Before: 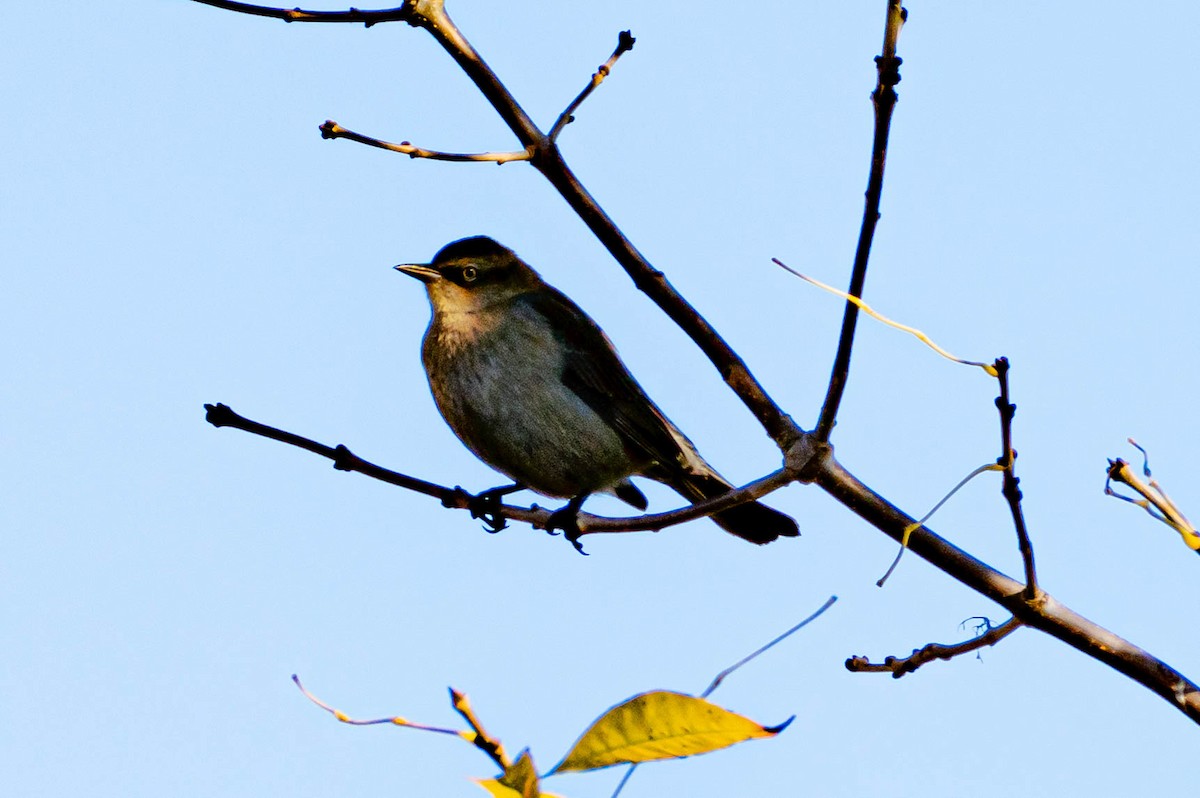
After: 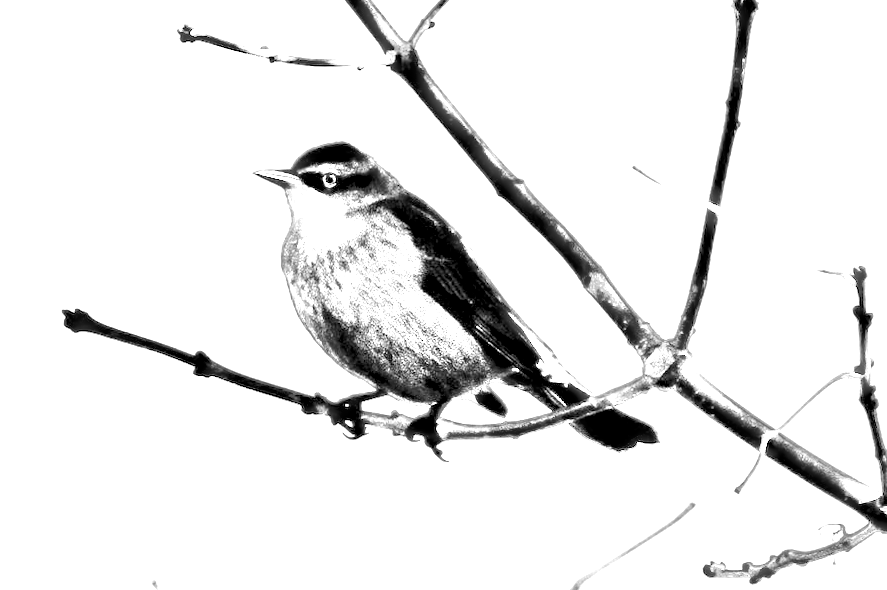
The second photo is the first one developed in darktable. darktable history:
crop and rotate: left 11.831%, top 11.346%, right 13.429%, bottom 13.899%
monochrome: on, module defaults
rotate and perspective: rotation 0.174°, lens shift (vertical) 0.013, lens shift (horizontal) 0.019, shear 0.001, automatic cropping original format, crop left 0.007, crop right 0.991, crop top 0.016, crop bottom 0.997
exposure: black level correction 0.031, exposure 0.304 EV, compensate highlight preservation false
white balance: red 8, blue 8
haze removal: compatibility mode true, adaptive false
graduated density: rotation -180°, offset 27.42
